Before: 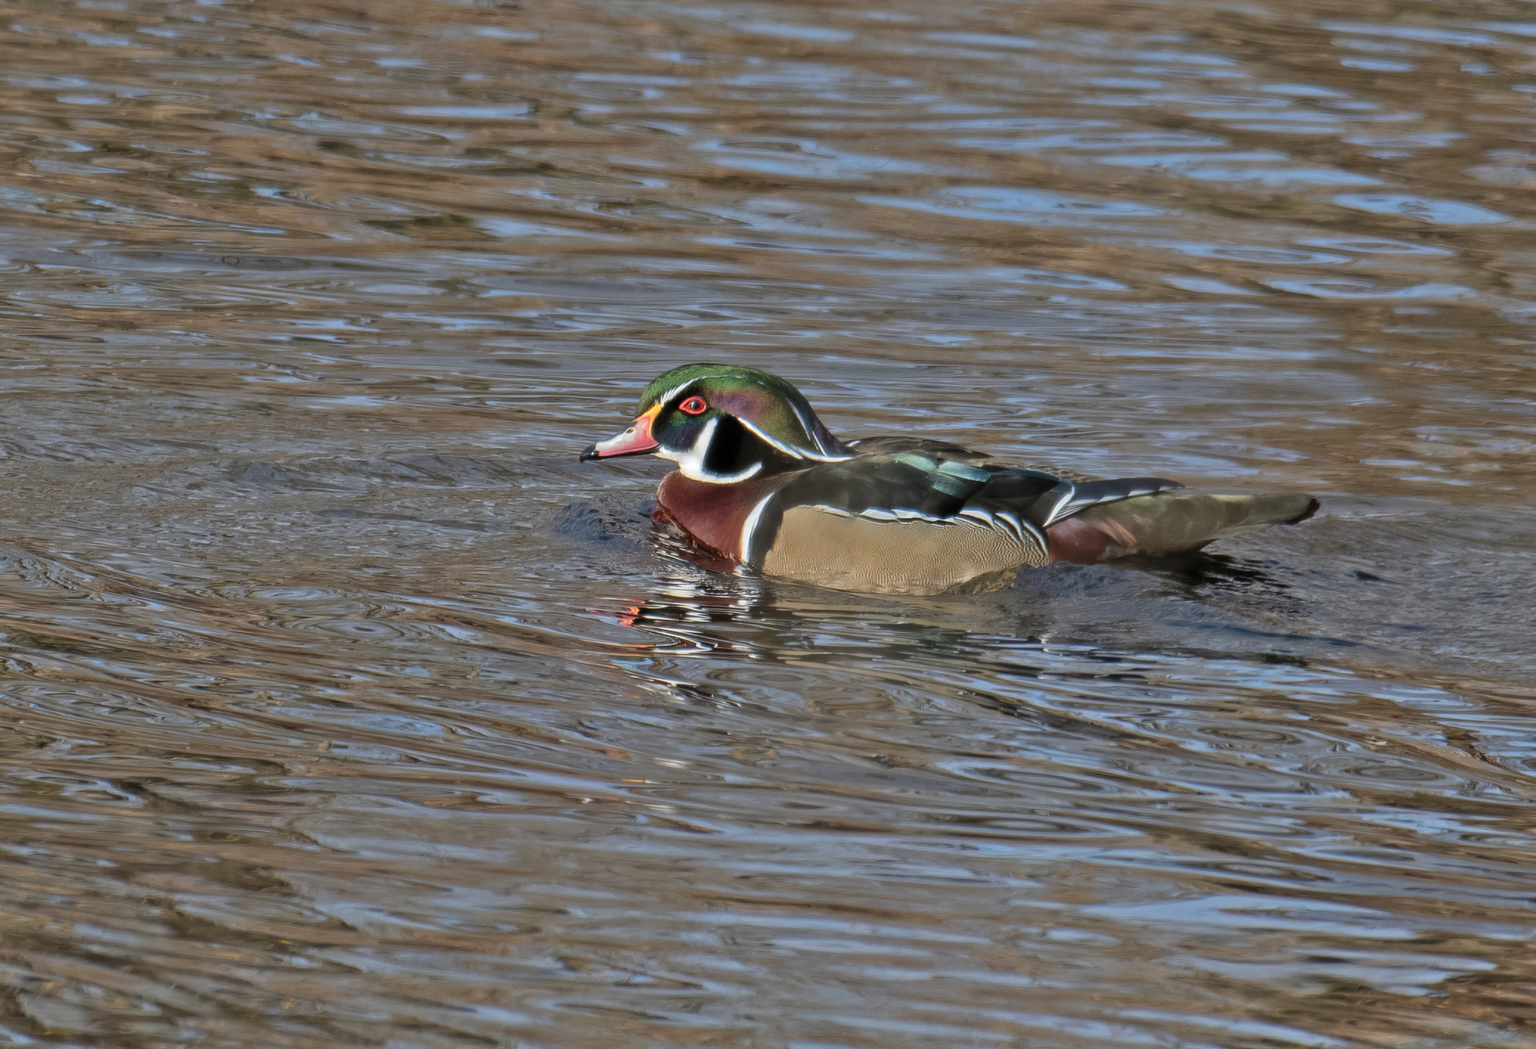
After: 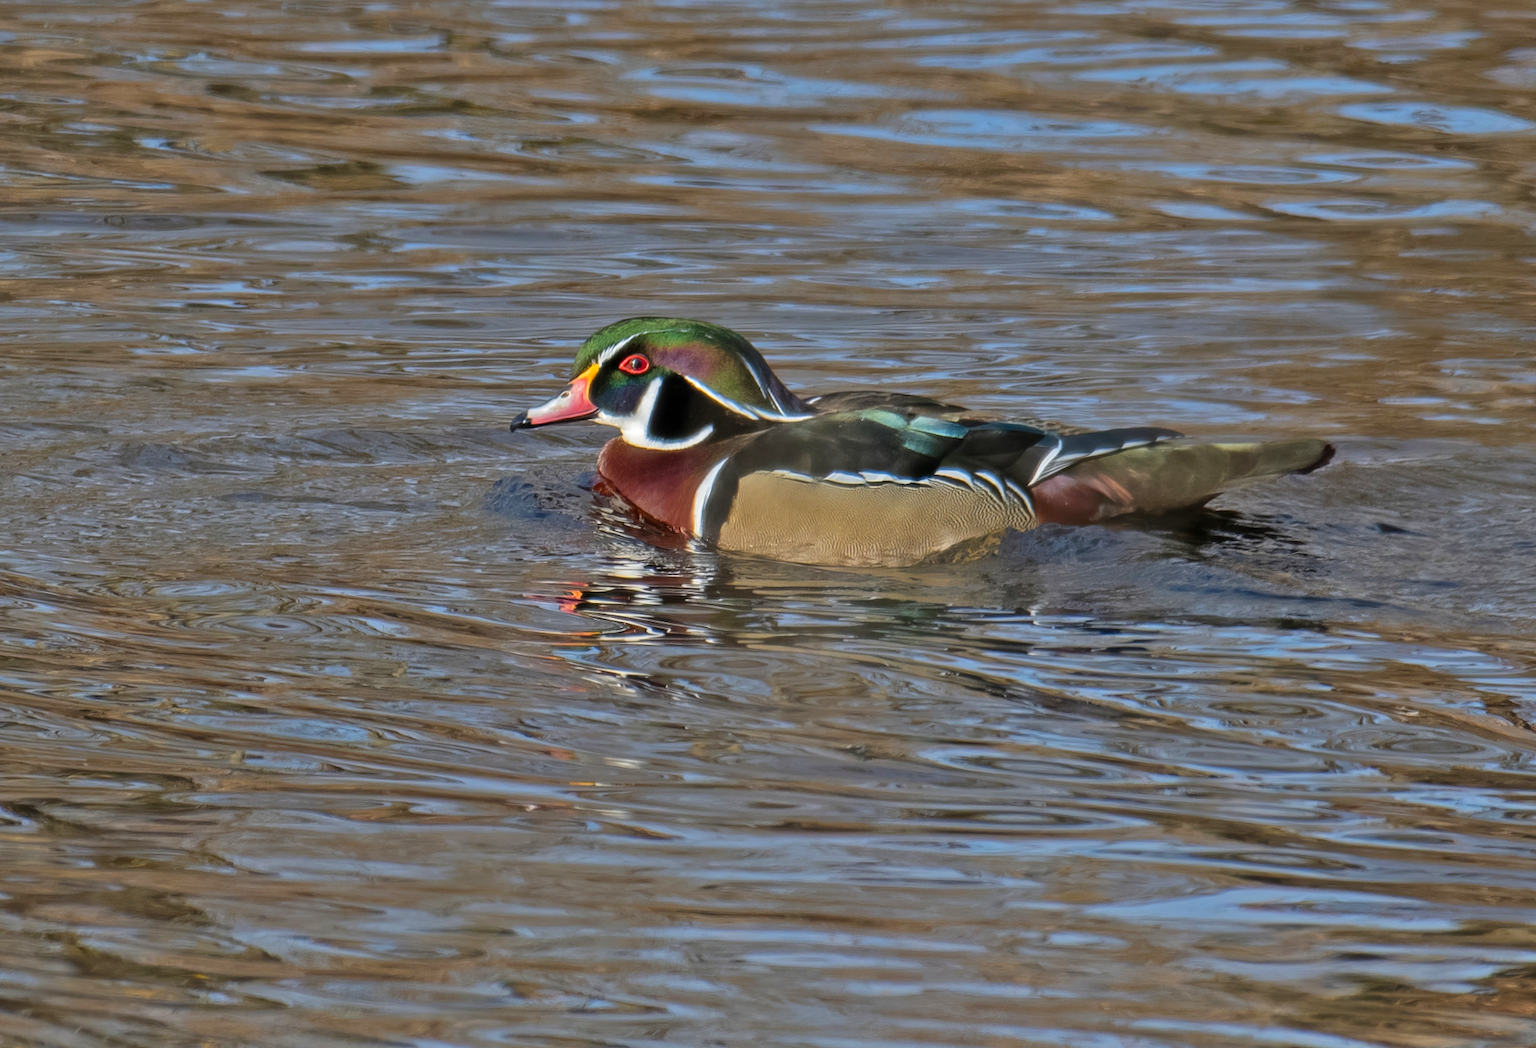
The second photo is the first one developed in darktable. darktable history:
crop and rotate: angle 1.96°, left 5.673%, top 5.673%
exposure: compensate highlight preservation false
color balance rgb: perceptual saturation grading › global saturation 20%, global vibrance 20%
